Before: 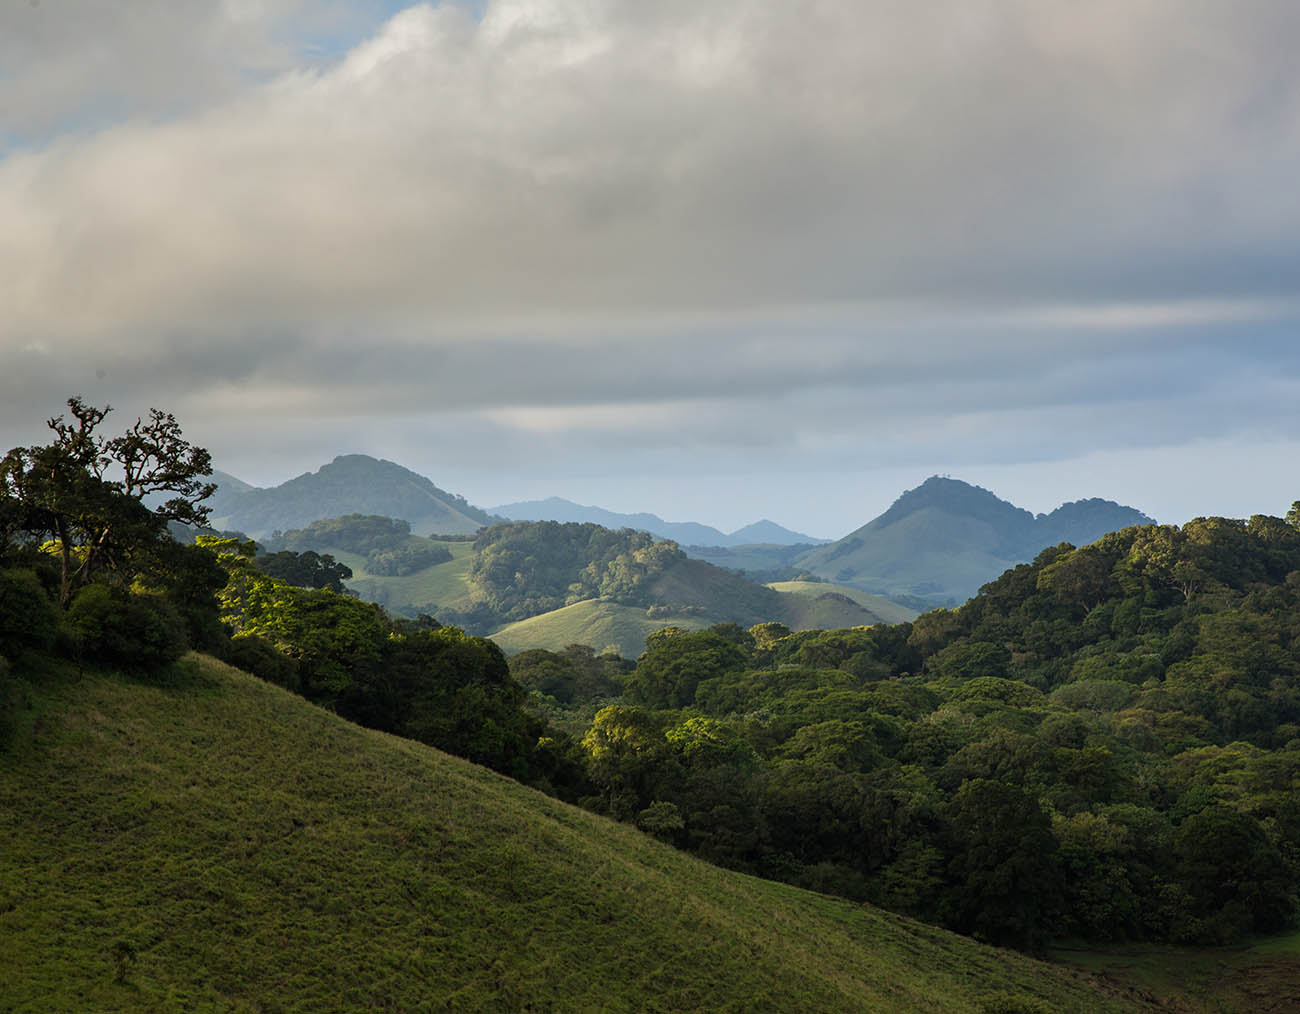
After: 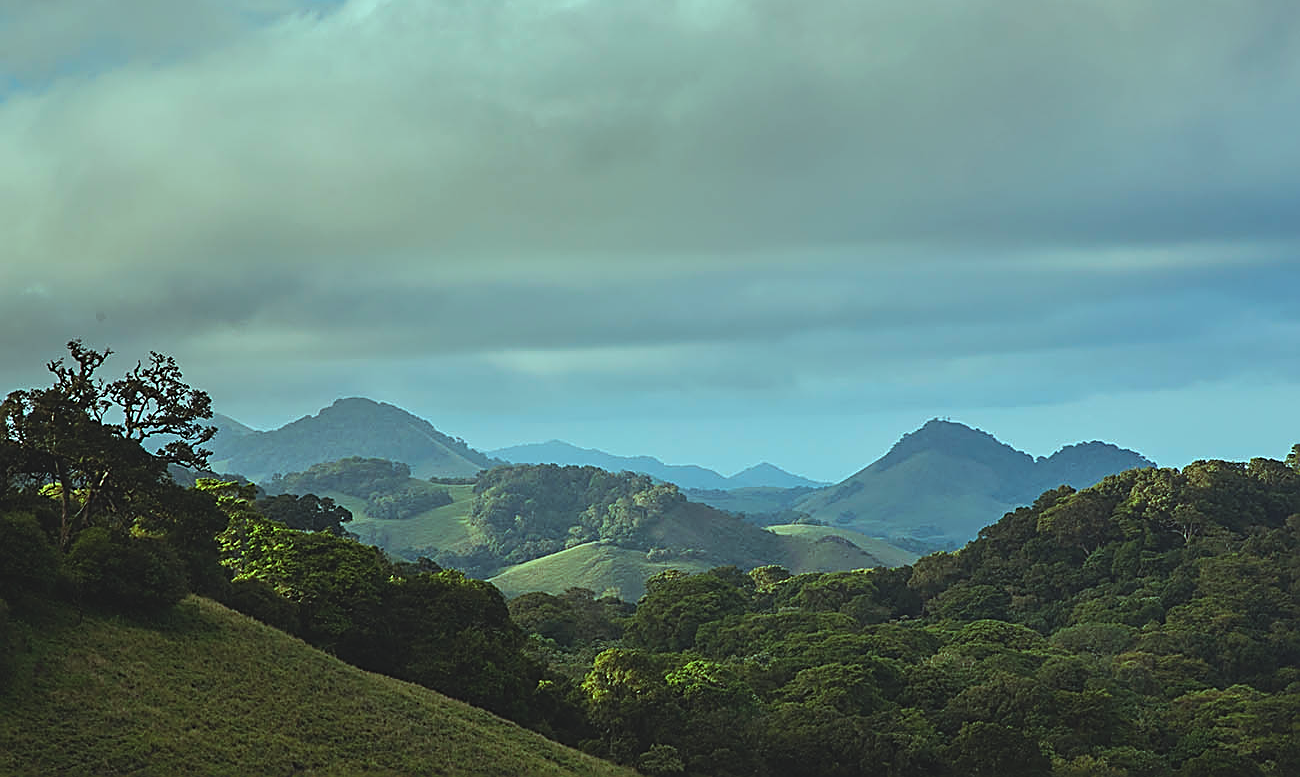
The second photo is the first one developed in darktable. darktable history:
color balance rgb: highlights gain › chroma 5.336%, highlights gain › hue 197.17°, perceptual saturation grading › global saturation 0.011%, global vibrance 20%
crop: top 5.661%, bottom 17.626%
sharpen: amount 0.985
exposure: black level correction -0.013, exposure -0.19 EV, compensate highlight preservation false
